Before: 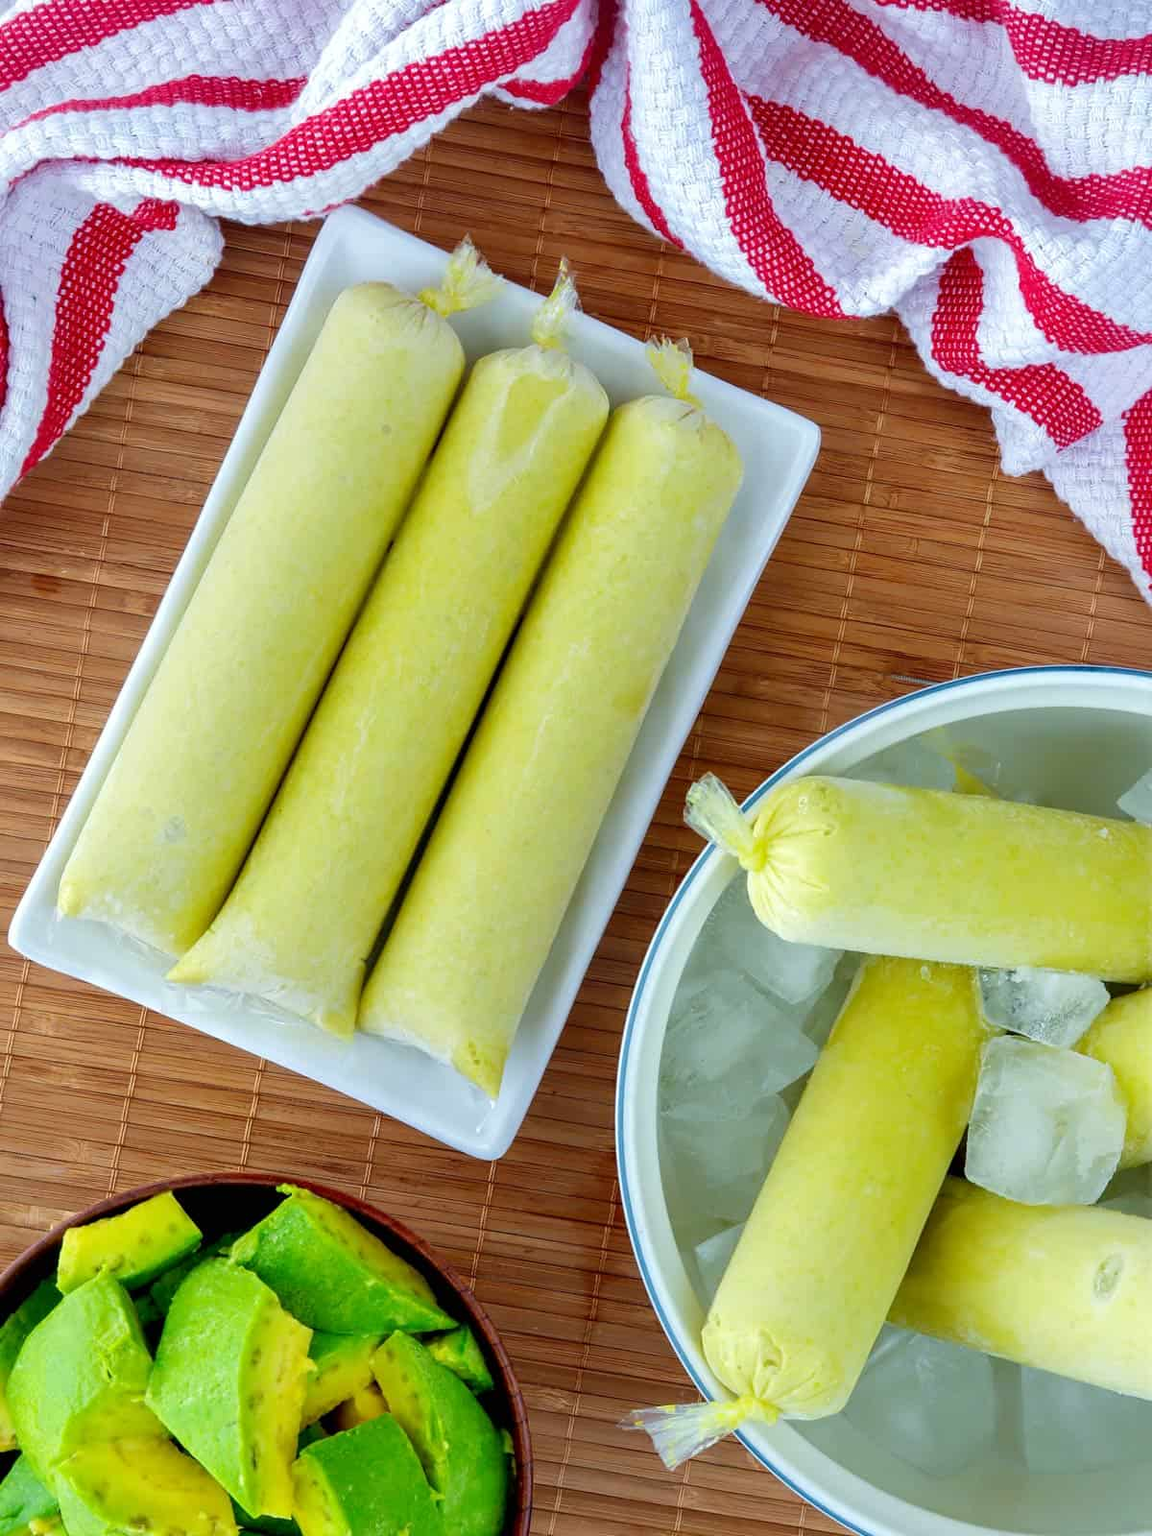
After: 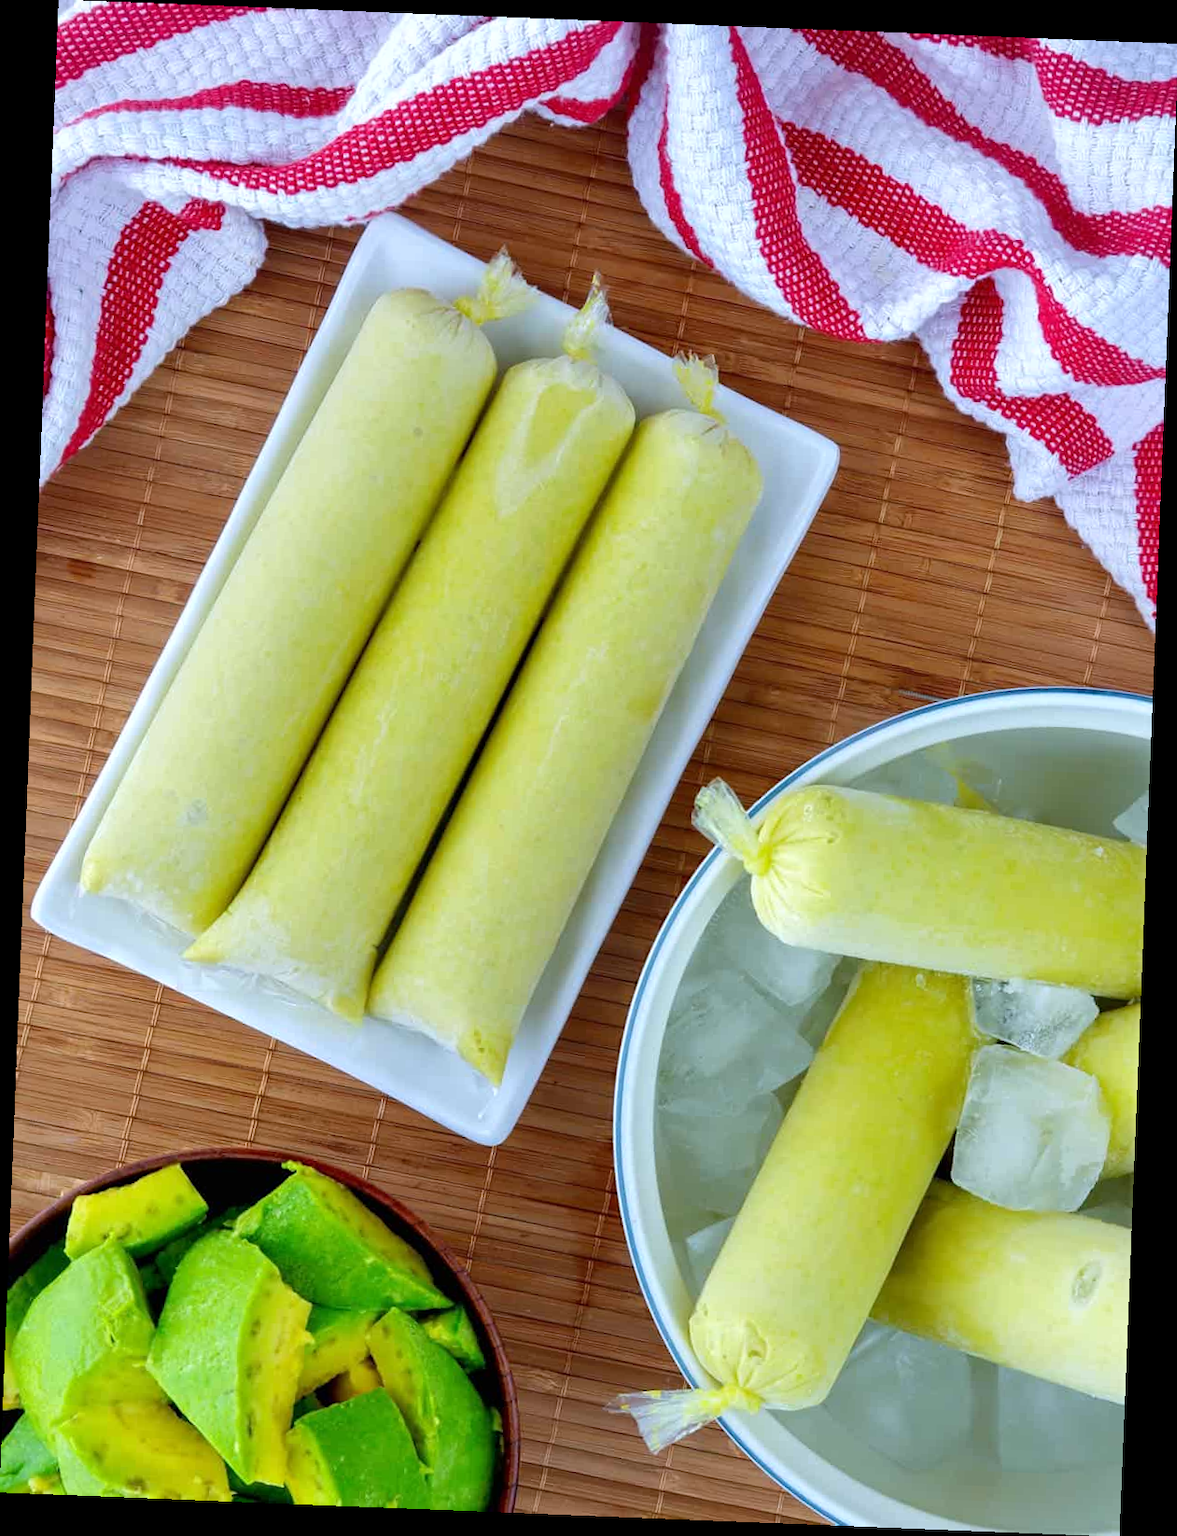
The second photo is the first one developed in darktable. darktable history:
rotate and perspective: rotation 2.27°, automatic cropping off
white balance: red 0.984, blue 1.059
